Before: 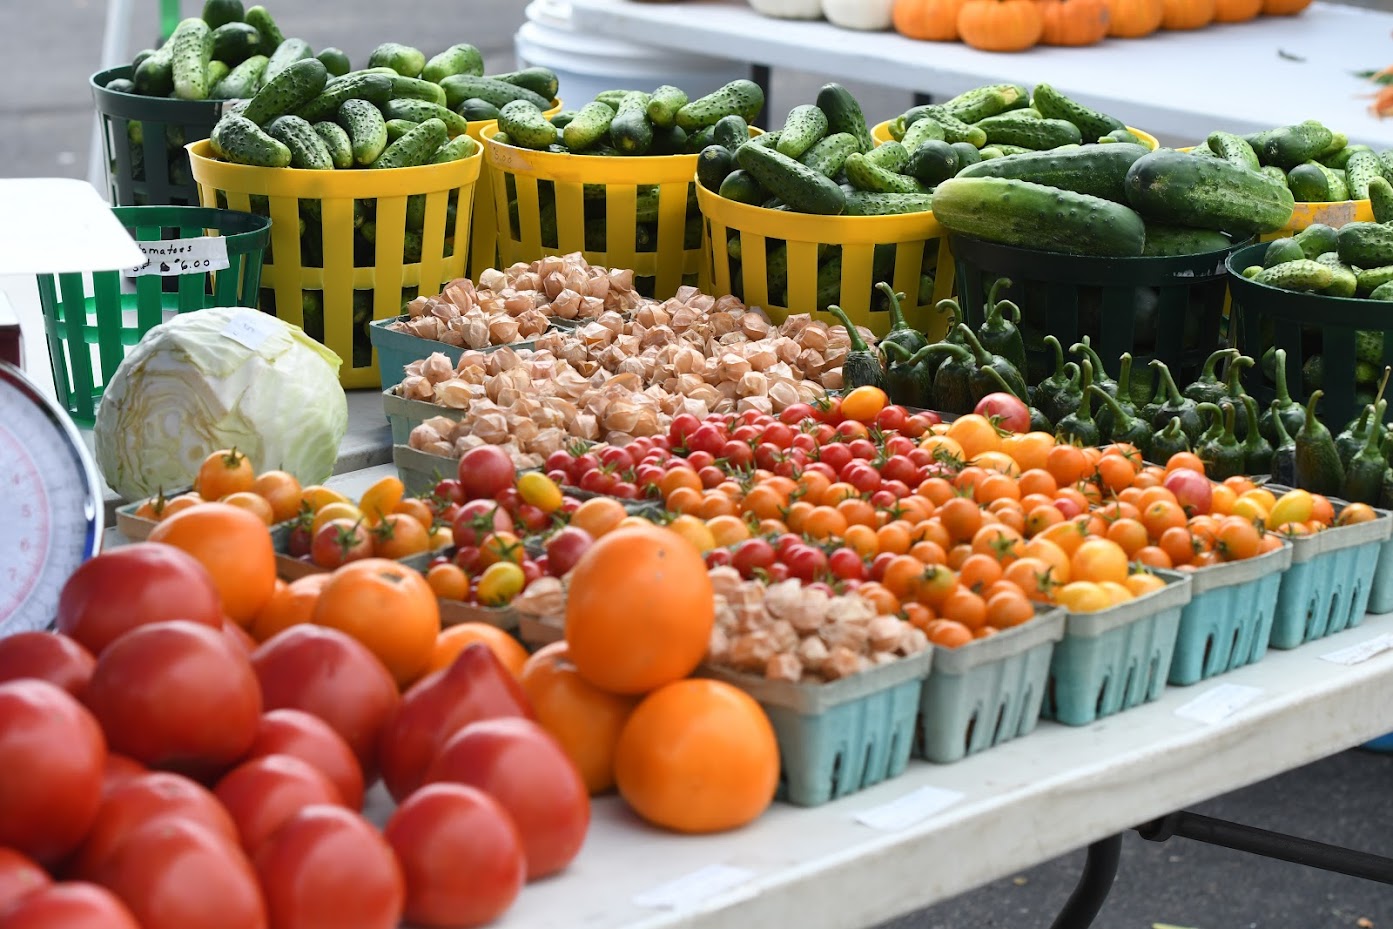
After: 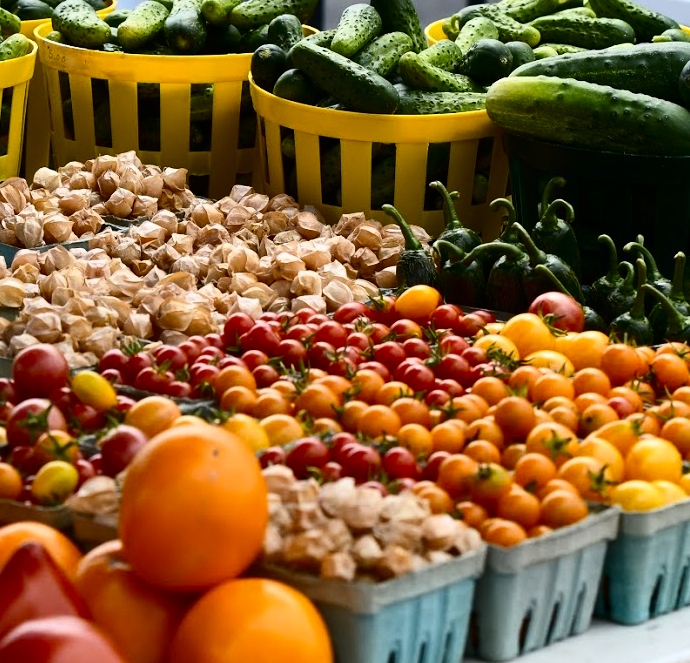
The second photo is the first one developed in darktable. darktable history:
crop: left 32.075%, top 10.976%, right 18.355%, bottom 17.596%
color contrast: green-magenta contrast 0.8, blue-yellow contrast 1.1, unbound 0
contrast brightness saturation: contrast 0.22, brightness -0.19, saturation 0.24
